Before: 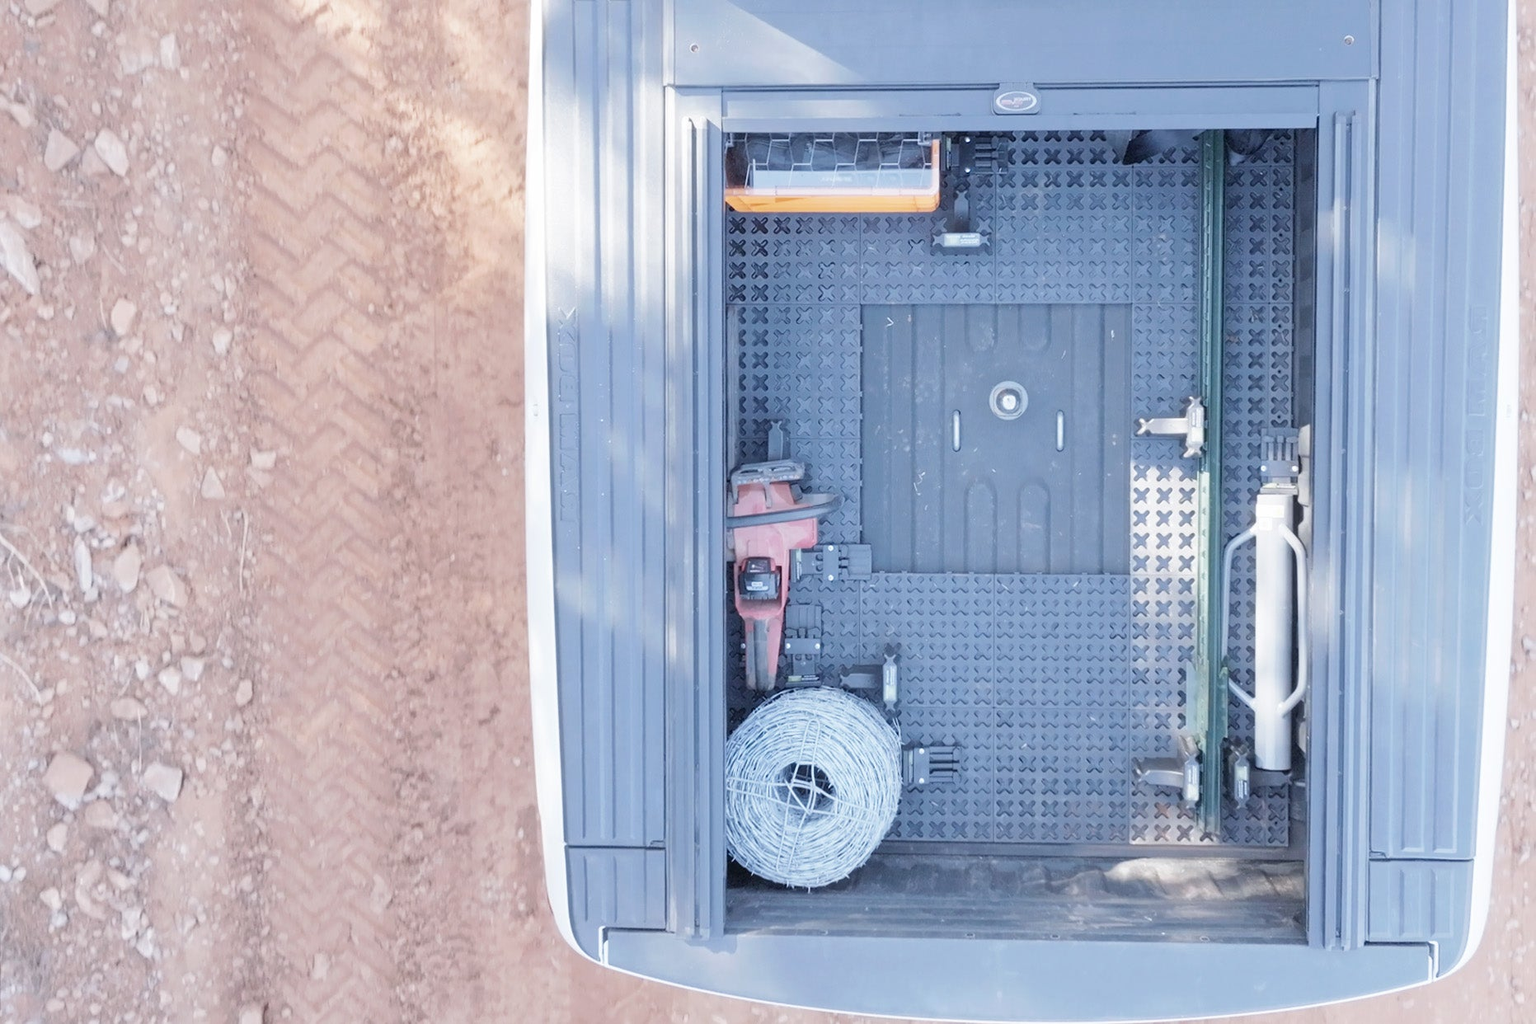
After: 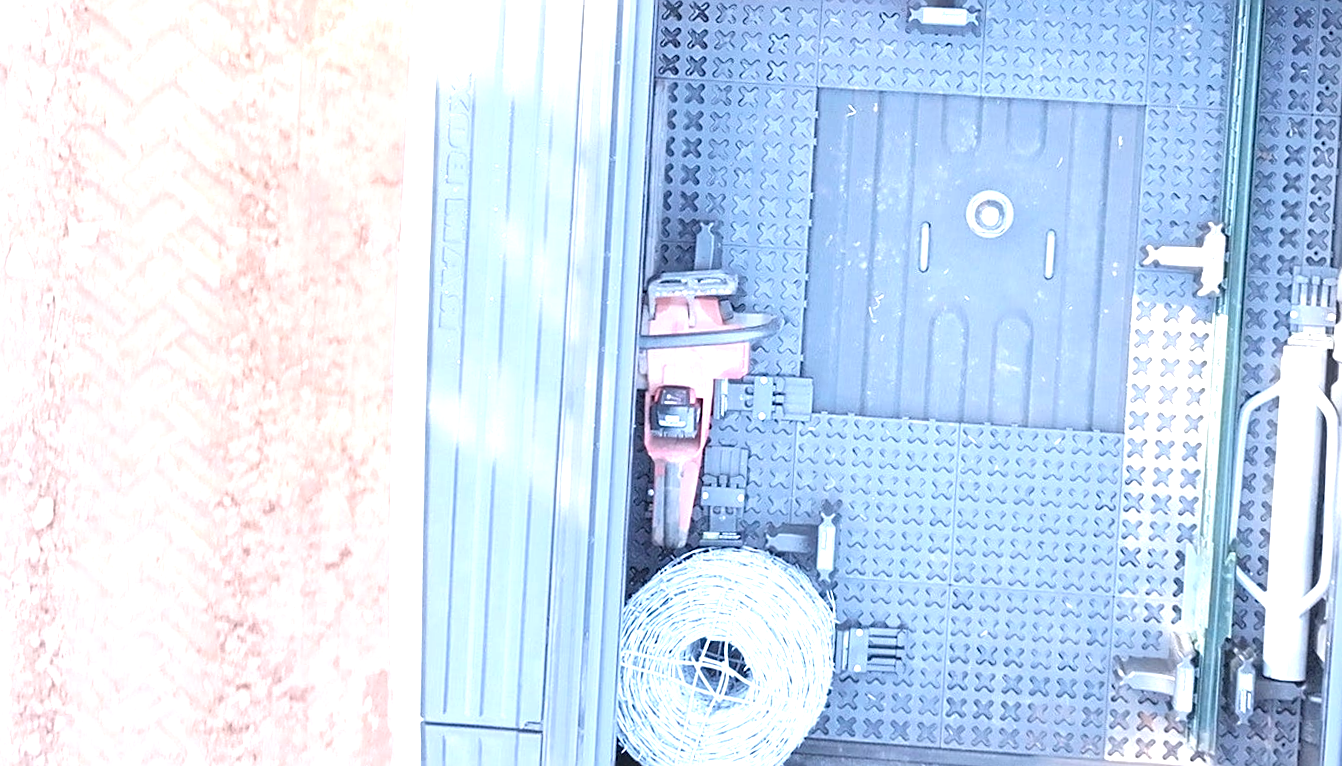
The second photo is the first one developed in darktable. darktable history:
exposure: exposure 1.157 EV, compensate highlight preservation false
sharpen: on, module defaults
crop and rotate: angle -3.37°, left 9.775%, top 21%, right 11.937%, bottom 11.96%
